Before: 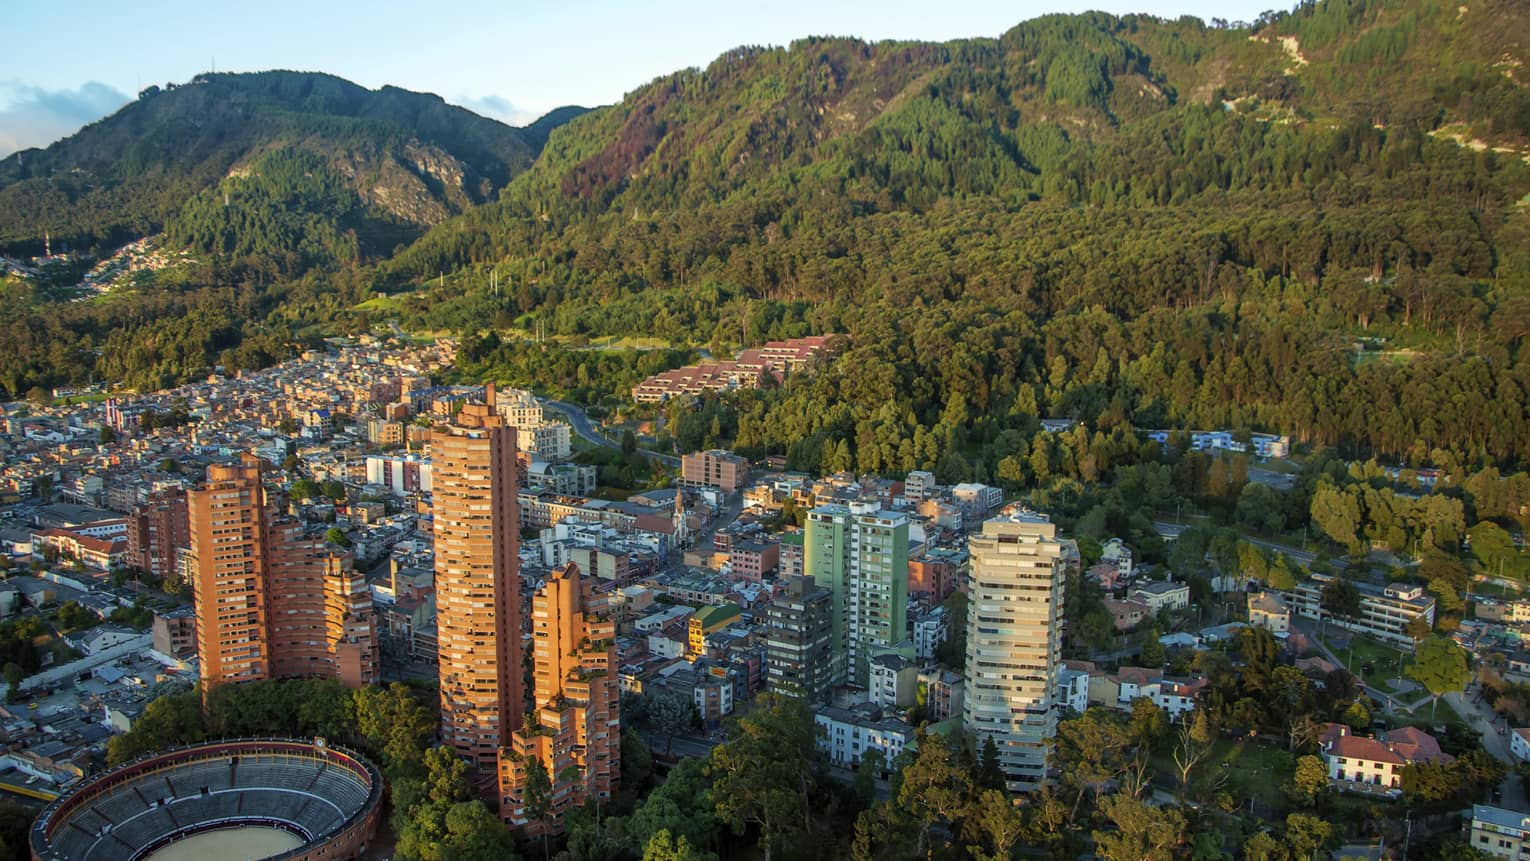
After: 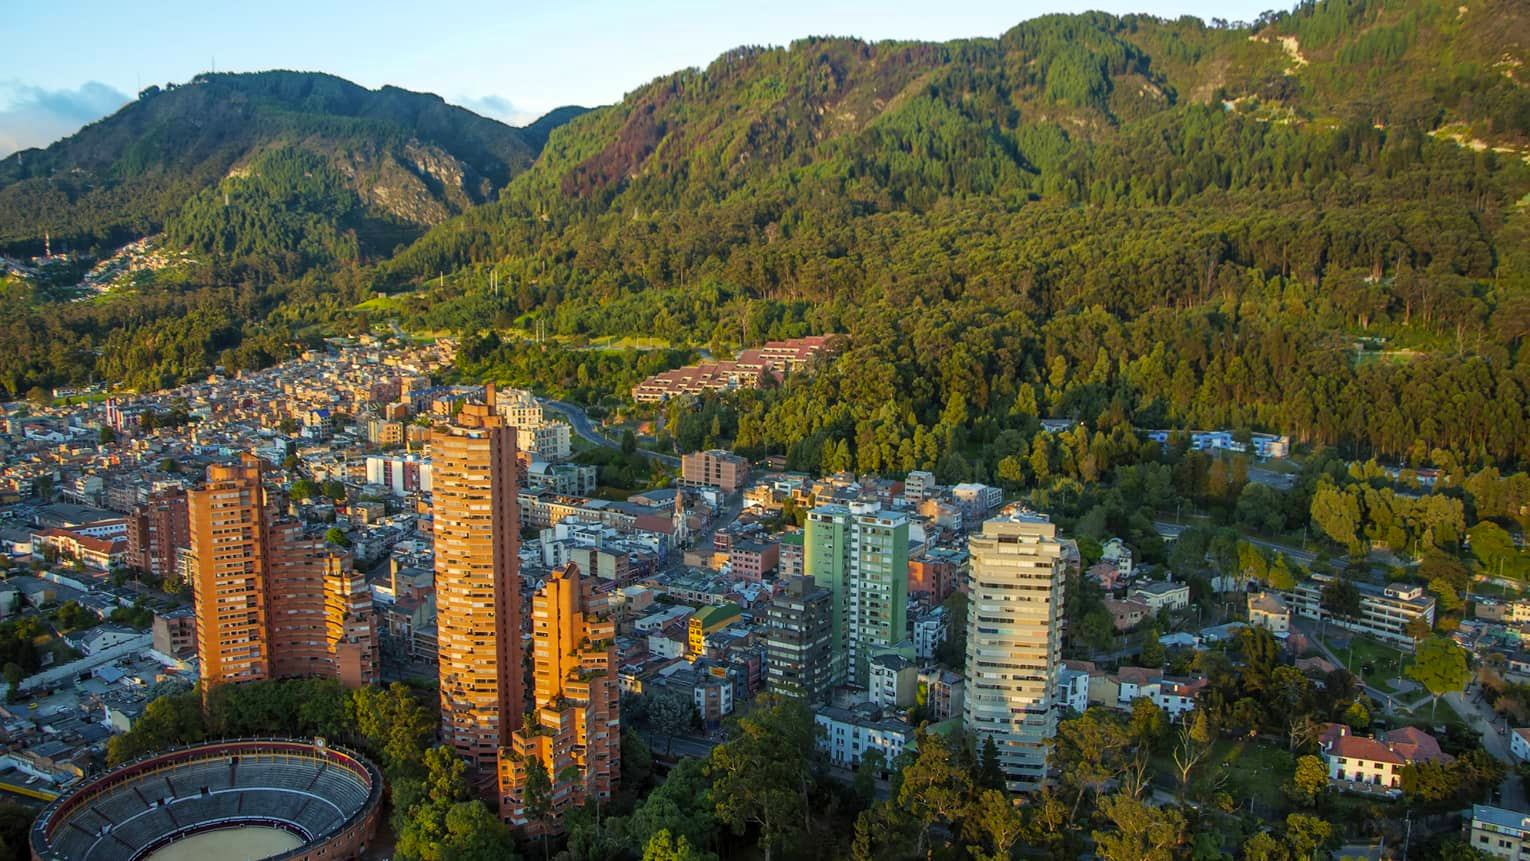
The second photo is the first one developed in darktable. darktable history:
color balance rgb: perceptual saturation grading › global saturation 19.847%
